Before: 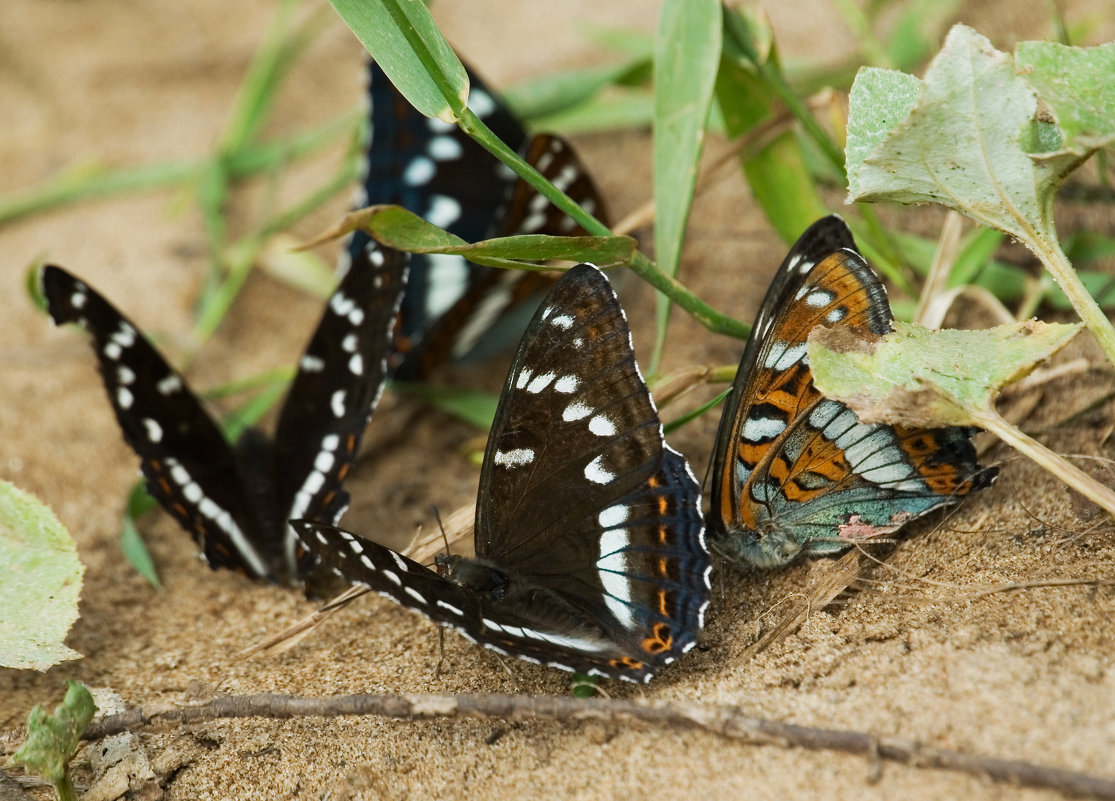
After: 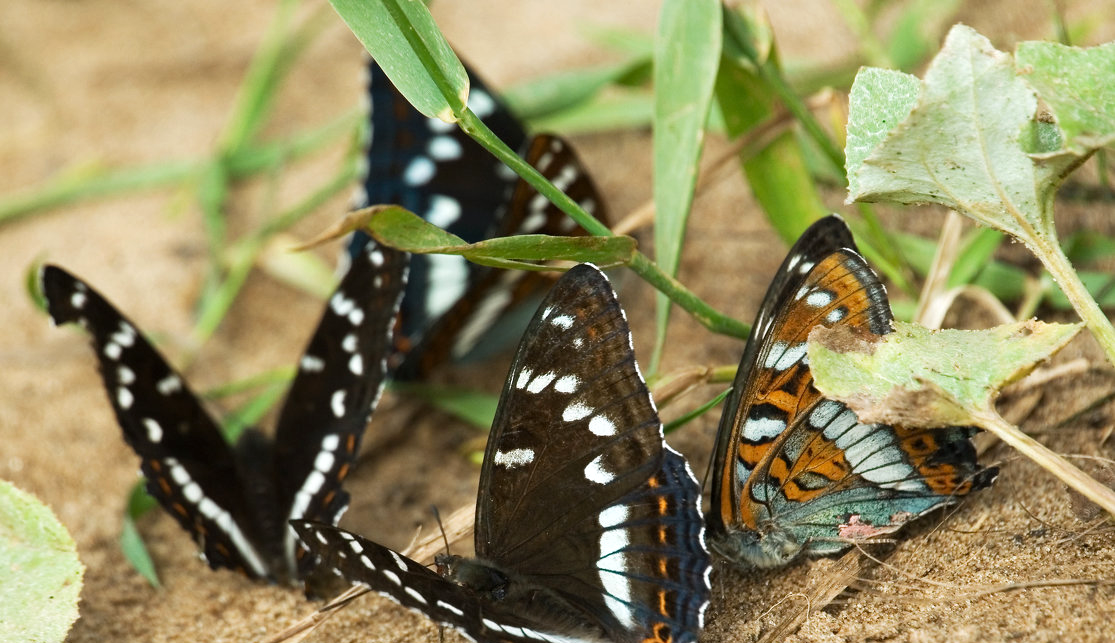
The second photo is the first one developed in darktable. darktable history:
exposure: exposure 0.3 EV, compensate highlight preservation false
crop: bottom 19.644%
